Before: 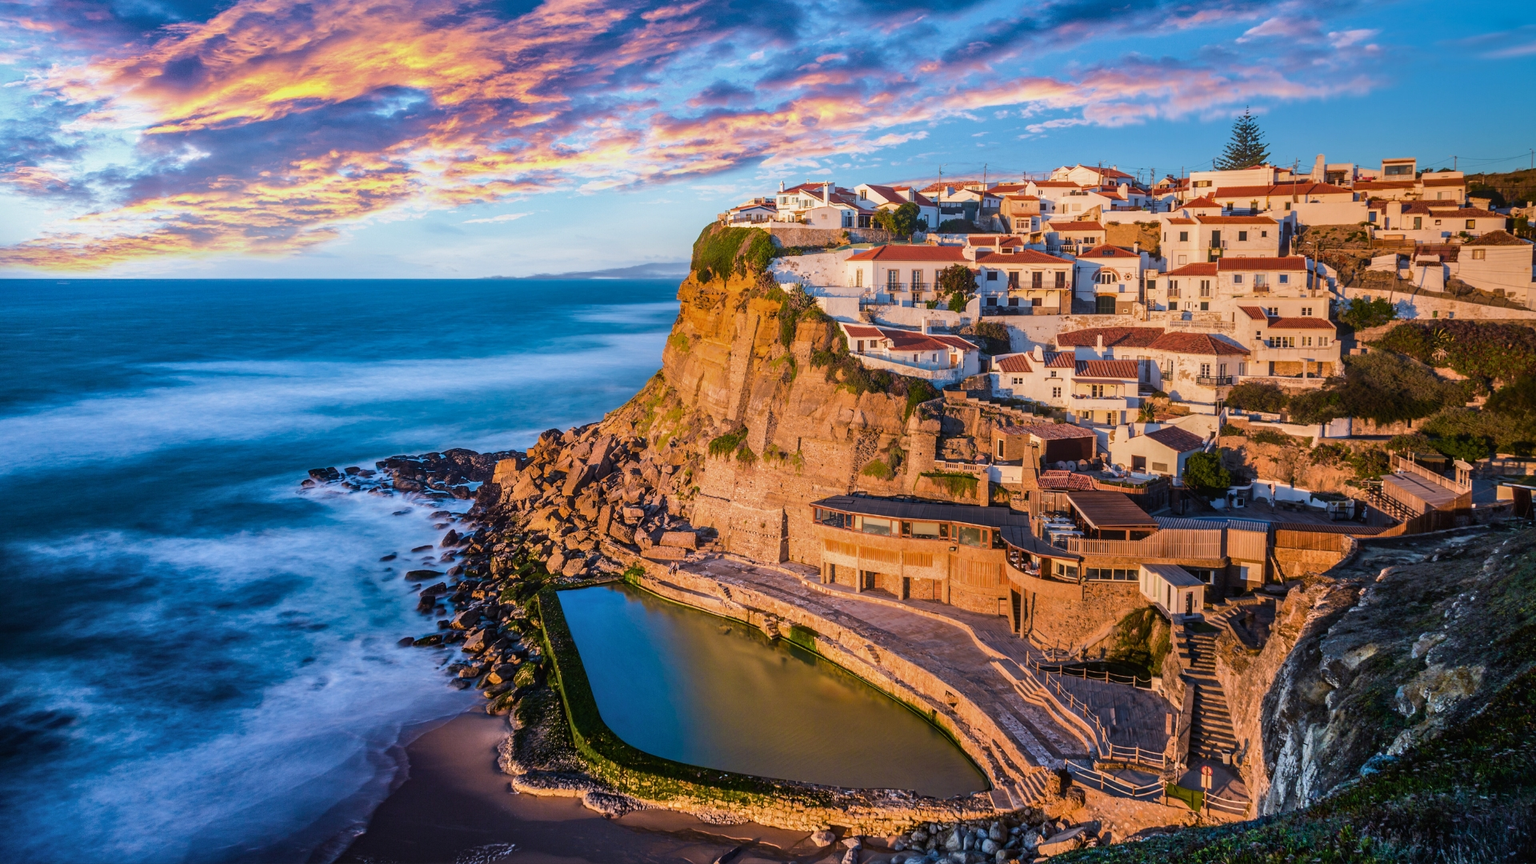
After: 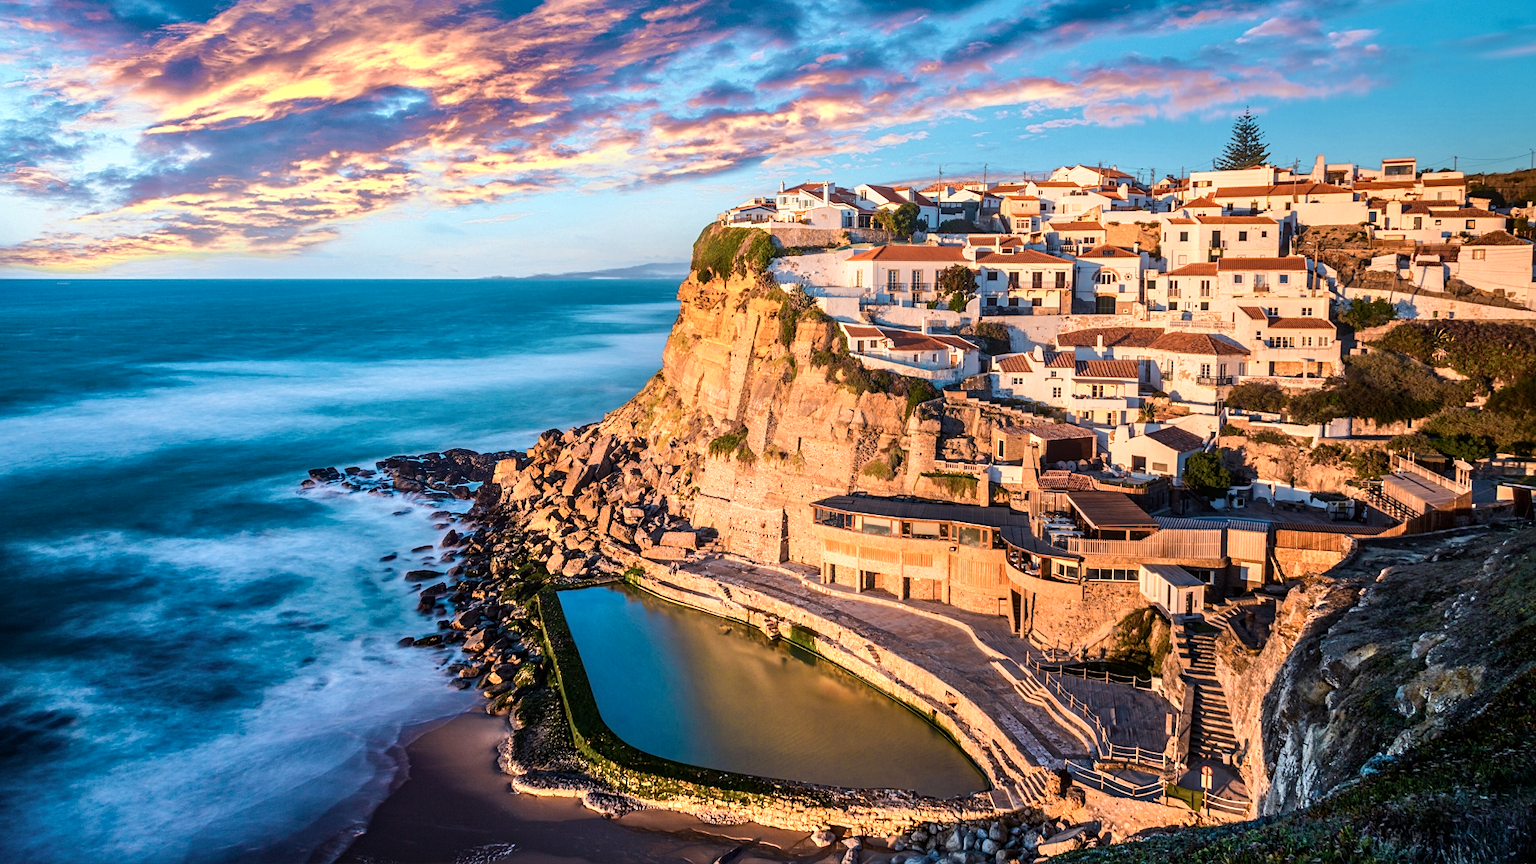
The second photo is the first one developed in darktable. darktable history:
color zones: curves: ch0 [(0.018, 0.548) (0.197, 0.654) (0.425, 0.447) (0.605, 0.658) (0.732, 0.579)]; ch1 [(0.105, 0.531) (0.224, 0.531) (0.386, 0.39) (0.618, 0.456) (0.732, 0.456) (0.956, 0.421)]; ch2 [(0.039, 0.583) (0.215, 0.465) (0.399, 0.544) (0.465, 0.548) (0.614, 0.447) (0.724, 0.43) (0.882, 0.623) (0.956, 0.632)]
exposure: black level correction 0.002, compensate highlight preservation false
color correction: highlights a* -0.302, highlights b* -0.073
sharpen: amount 0.21
